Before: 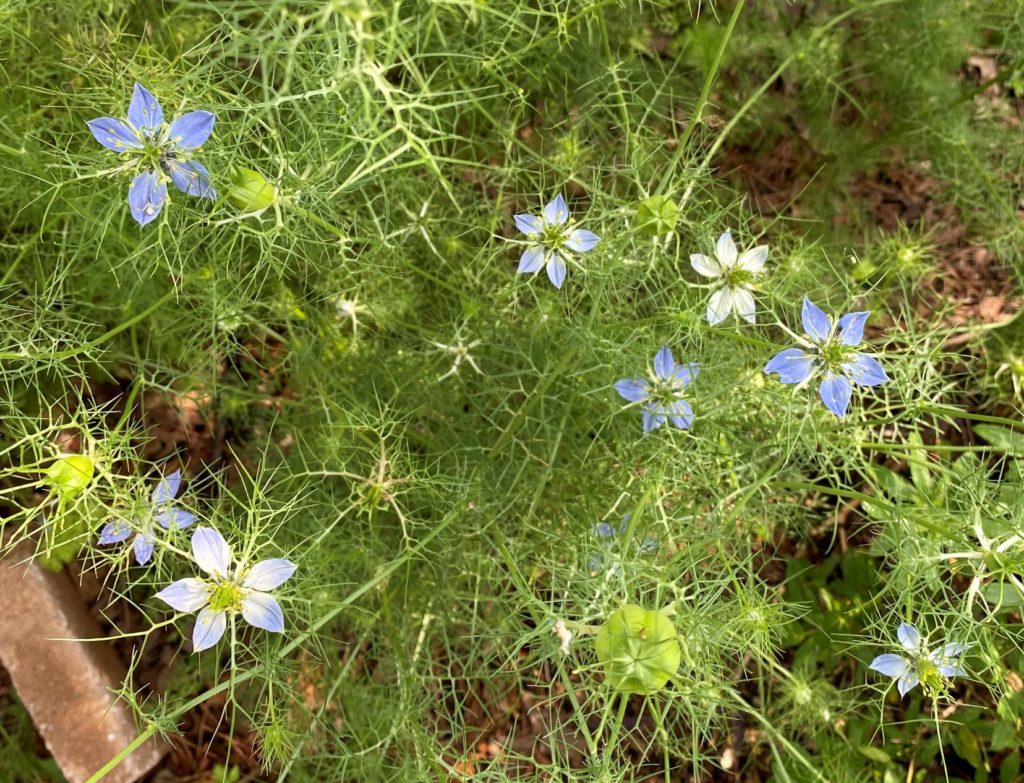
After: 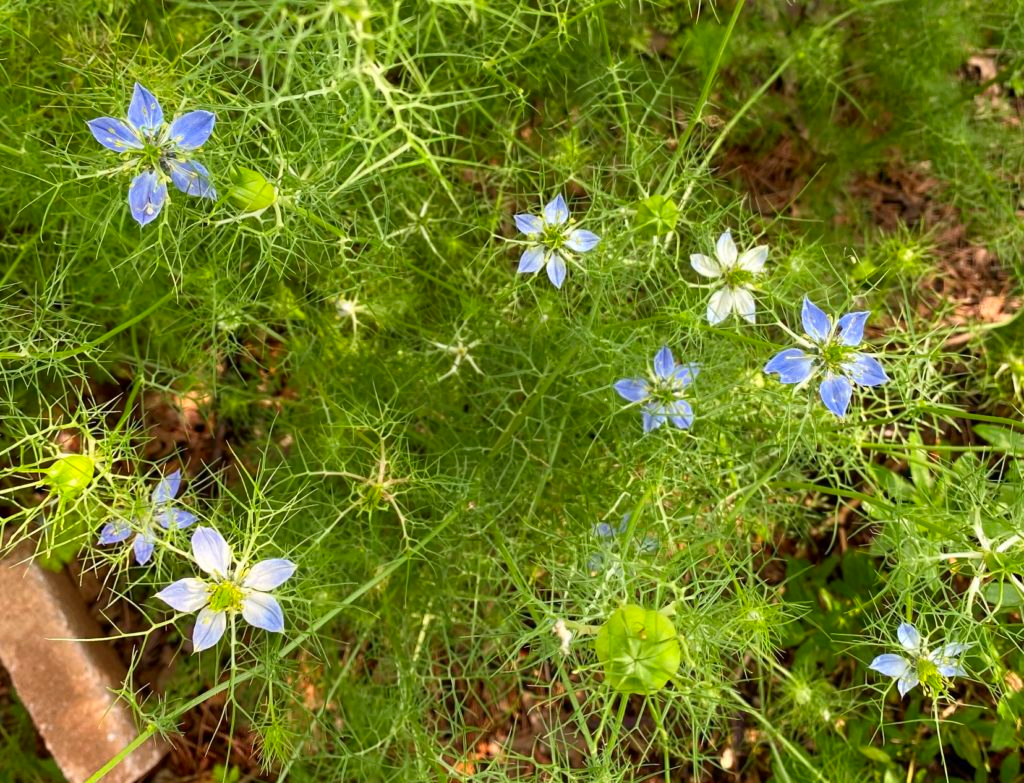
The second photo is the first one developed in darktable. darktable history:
color zones: curves: ch0 [(0.002, 0.589) (0.107, 0.484) (0.146, 0.249) (0.217, 0.352) (0.309, 0.525) (0.39, 0.404) (0.455, 0.169) (0.597, 0.055) (0.724, 0.212) (0.775, 0.691) (0.869, 0.571) (1, 0.587)]; ch1 [(0, 0) (0.143, 0) (0.286, 0) (0.429, 0) (0.571, 0) (0.714, 0) (0.857, 0)], mix -129.43%
